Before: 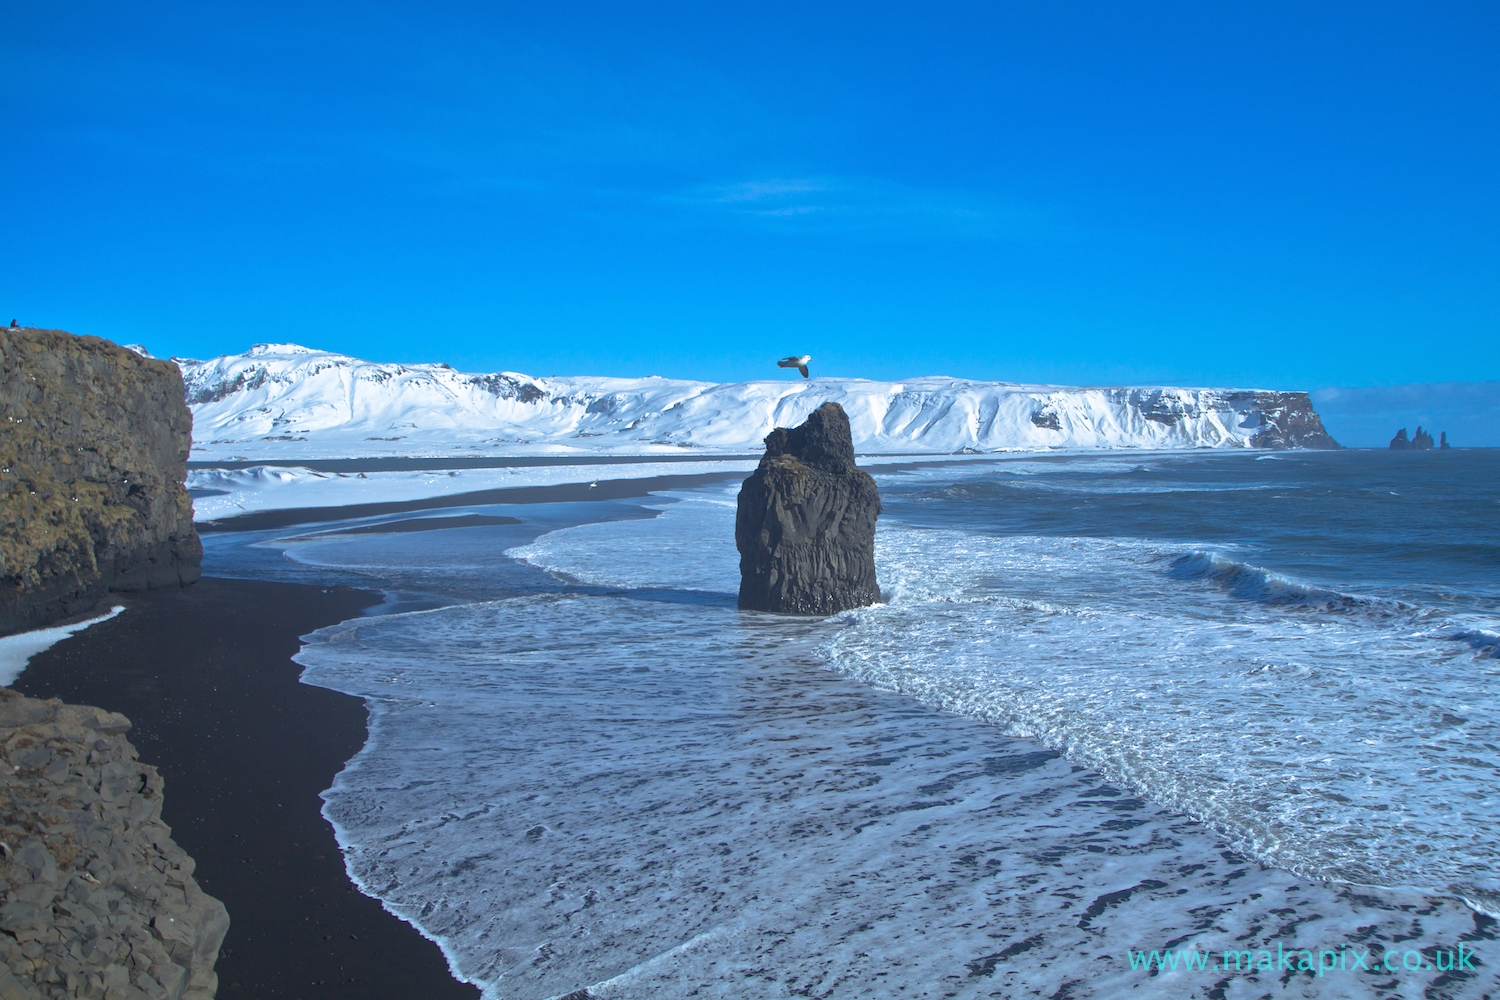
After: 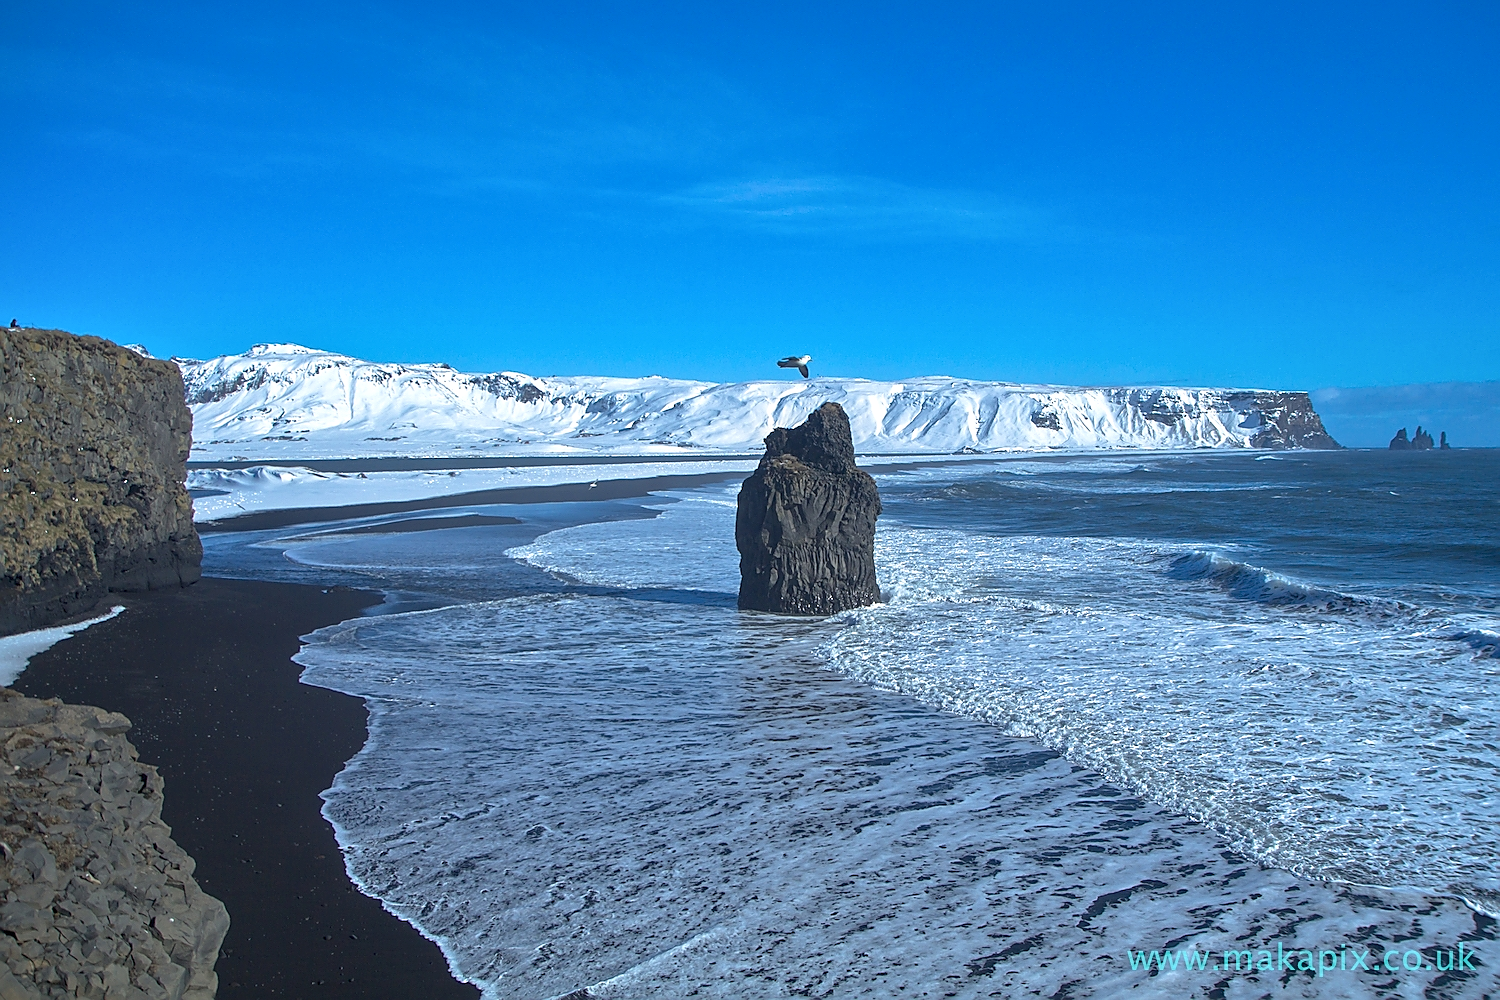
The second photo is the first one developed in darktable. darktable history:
sharpen: radius 1.4, amount 1.25, threshold 0.7
local contrast: shadows 94%
